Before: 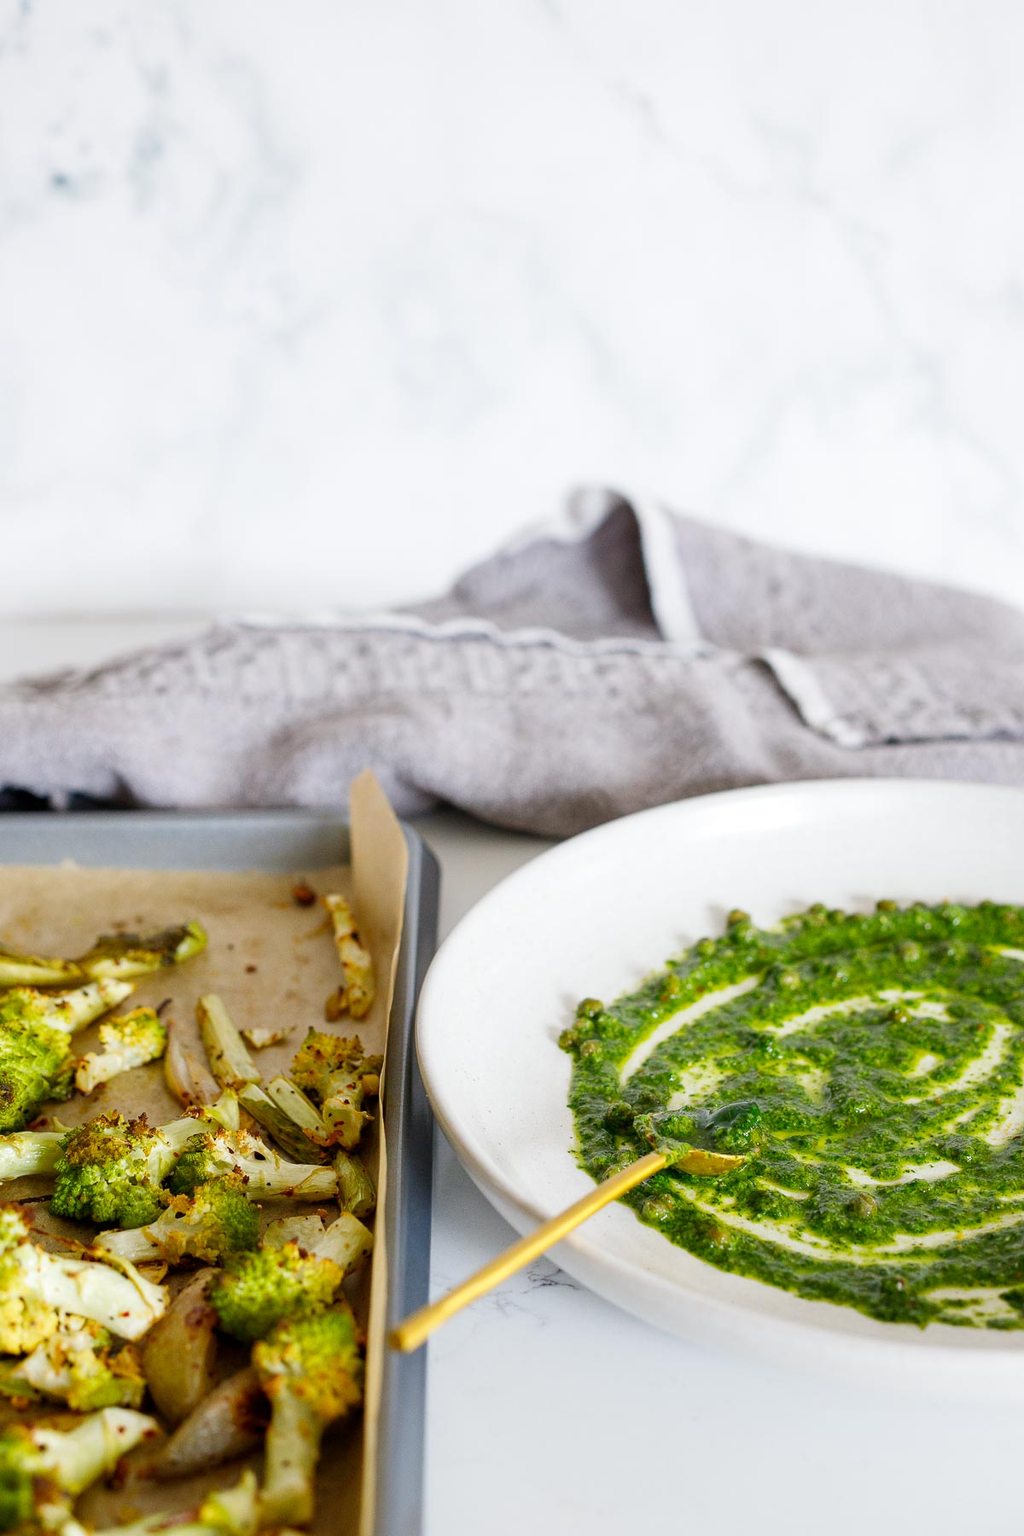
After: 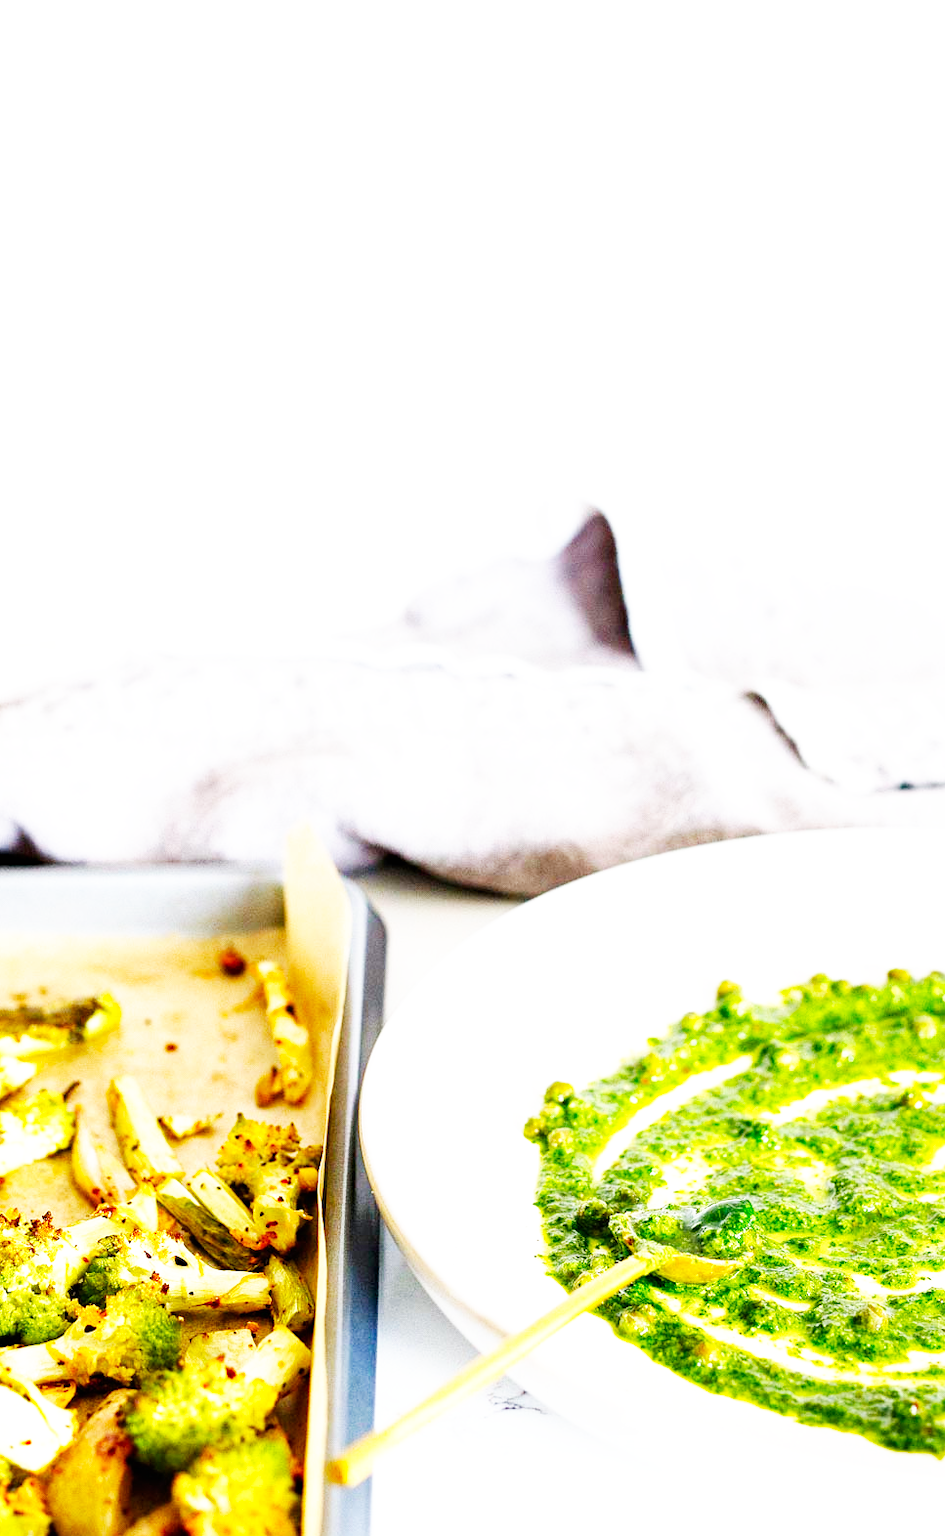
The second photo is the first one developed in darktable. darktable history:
exposure: black level correction 0, exposure 0.691 EV, compensate highlight preservation false
base curve: curves: ch0 [(0, 0) (0.007, 0.004) (0.027, 0.03) (0.046, 0.07) (0.207, 0.54) (0.442, 0.872) (0.673, 0.972) (1, 1)], preserve colors none
haze removal: strength 0.288, distance 0.244, compatibility mode true, adaptive false
crop: left 9.979%, top 3.558%, right 9.281%, bottom 9.099%
